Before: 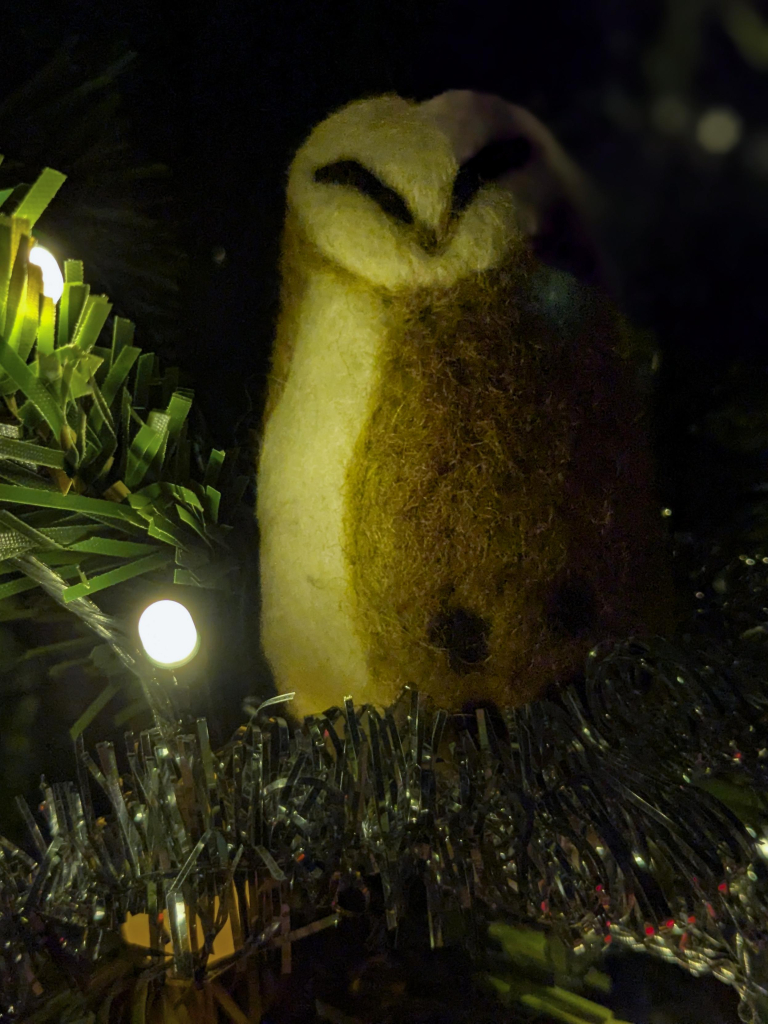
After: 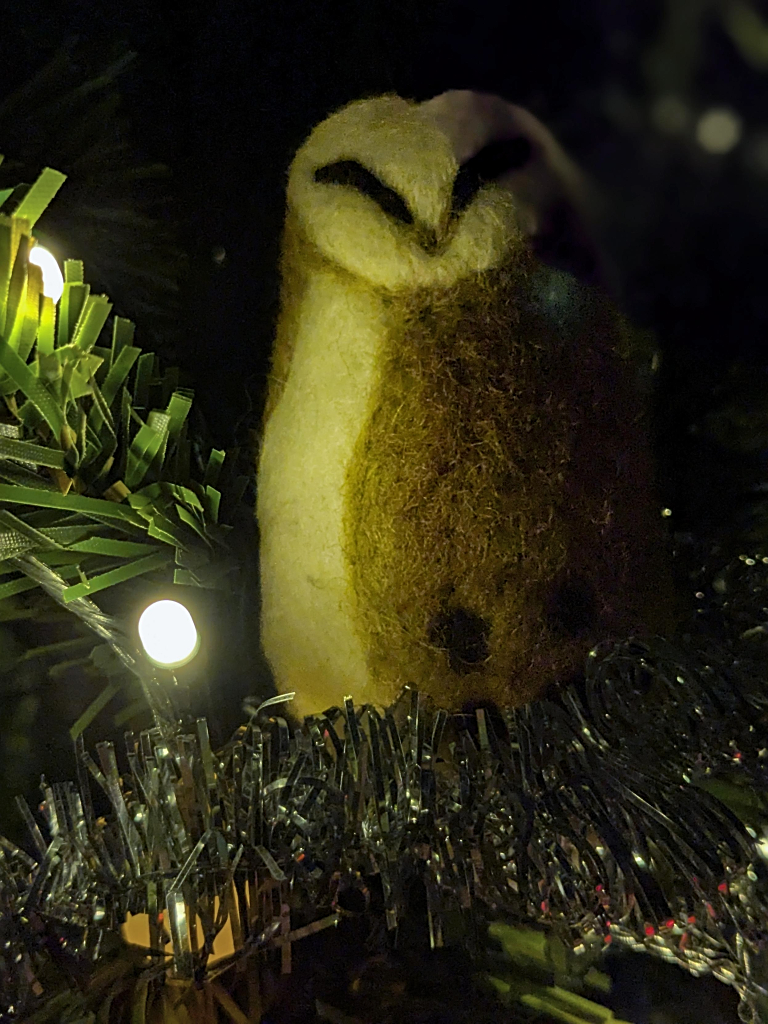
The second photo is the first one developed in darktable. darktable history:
sharpen: on, module defaults
shadows and highlights: shadows 29.79, highlights -30.42, low approximation 0.01, soften with gaussian
